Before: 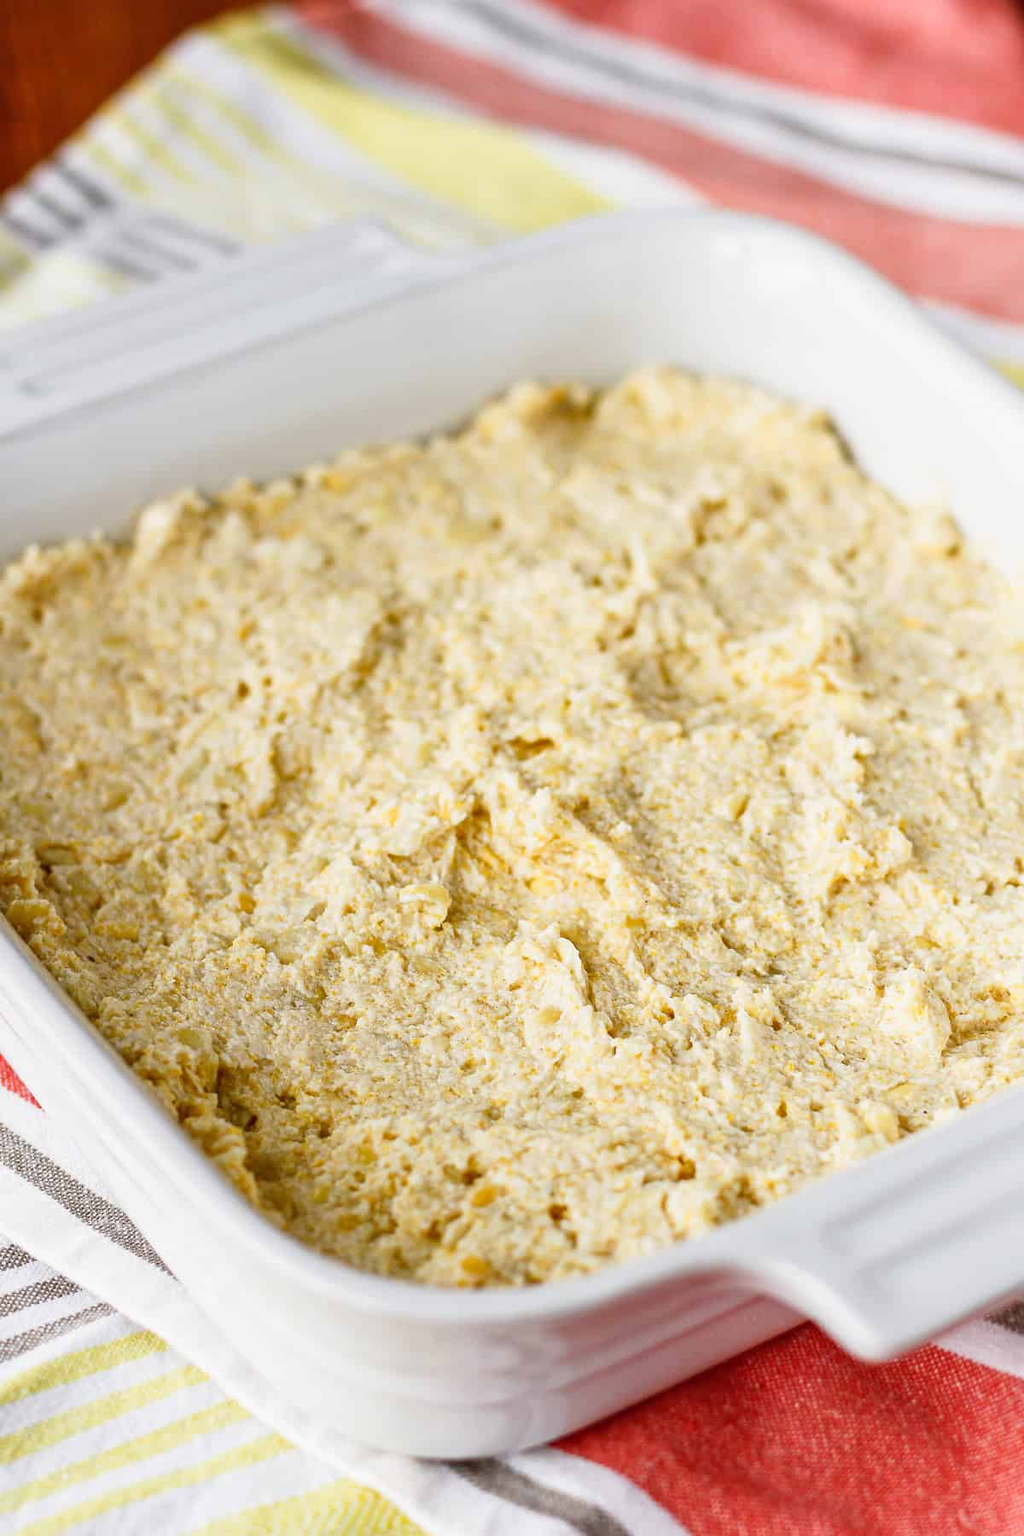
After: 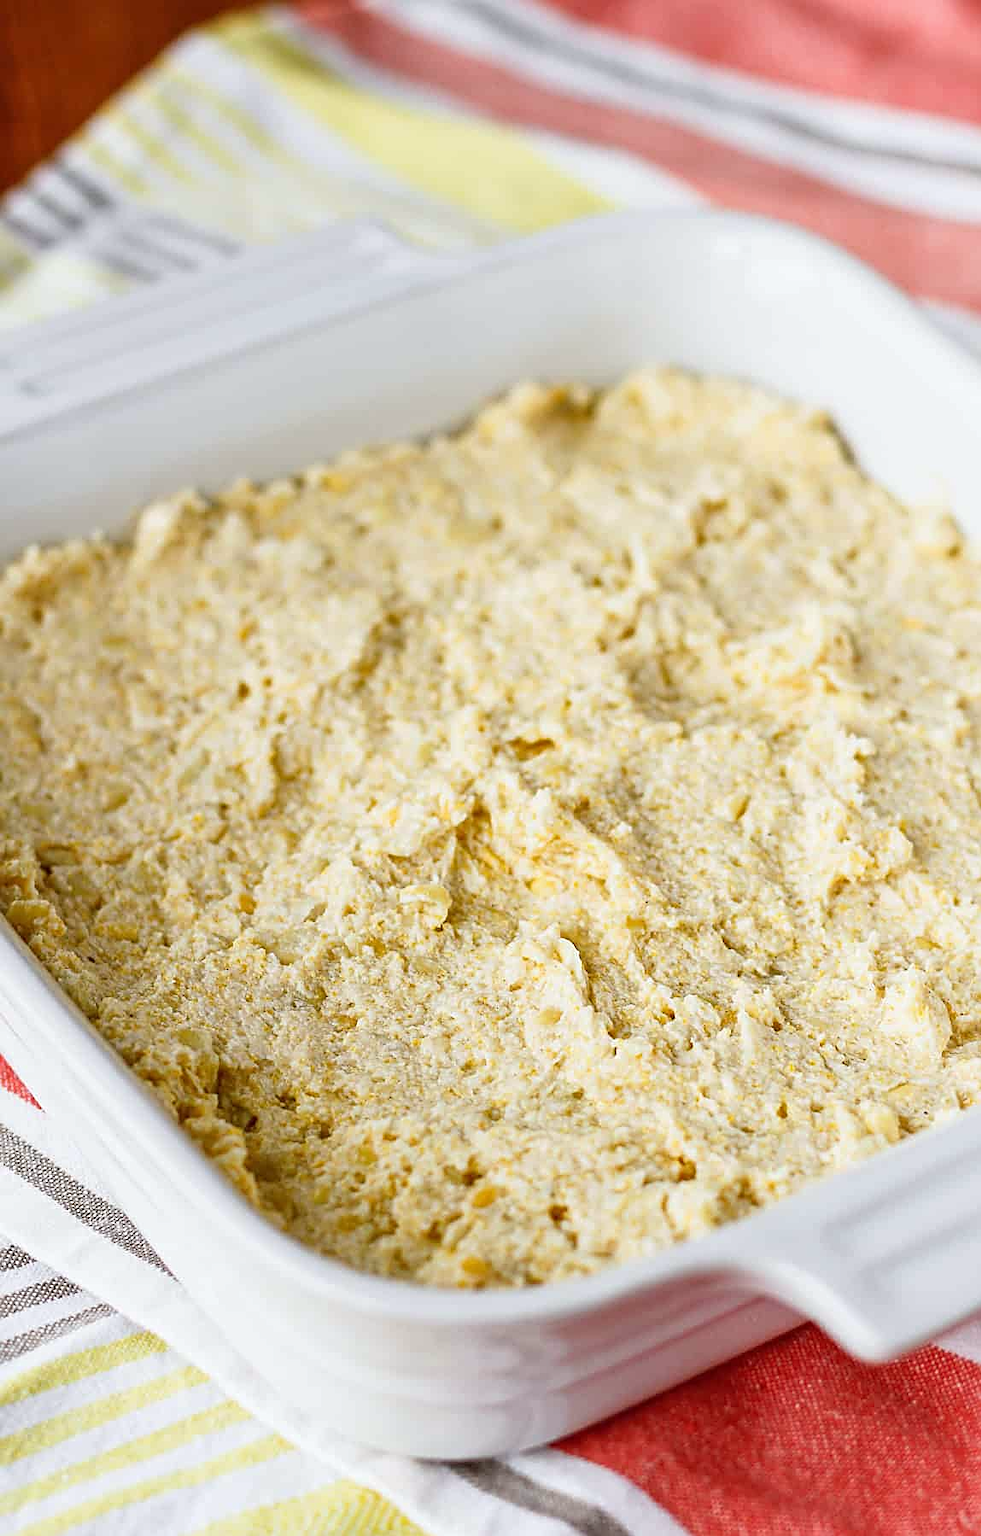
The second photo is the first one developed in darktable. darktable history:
crop: right 4.126%, bottom 0.031%
white balance: red 0.986, blue 1.01
sharpen: on, module defaults
